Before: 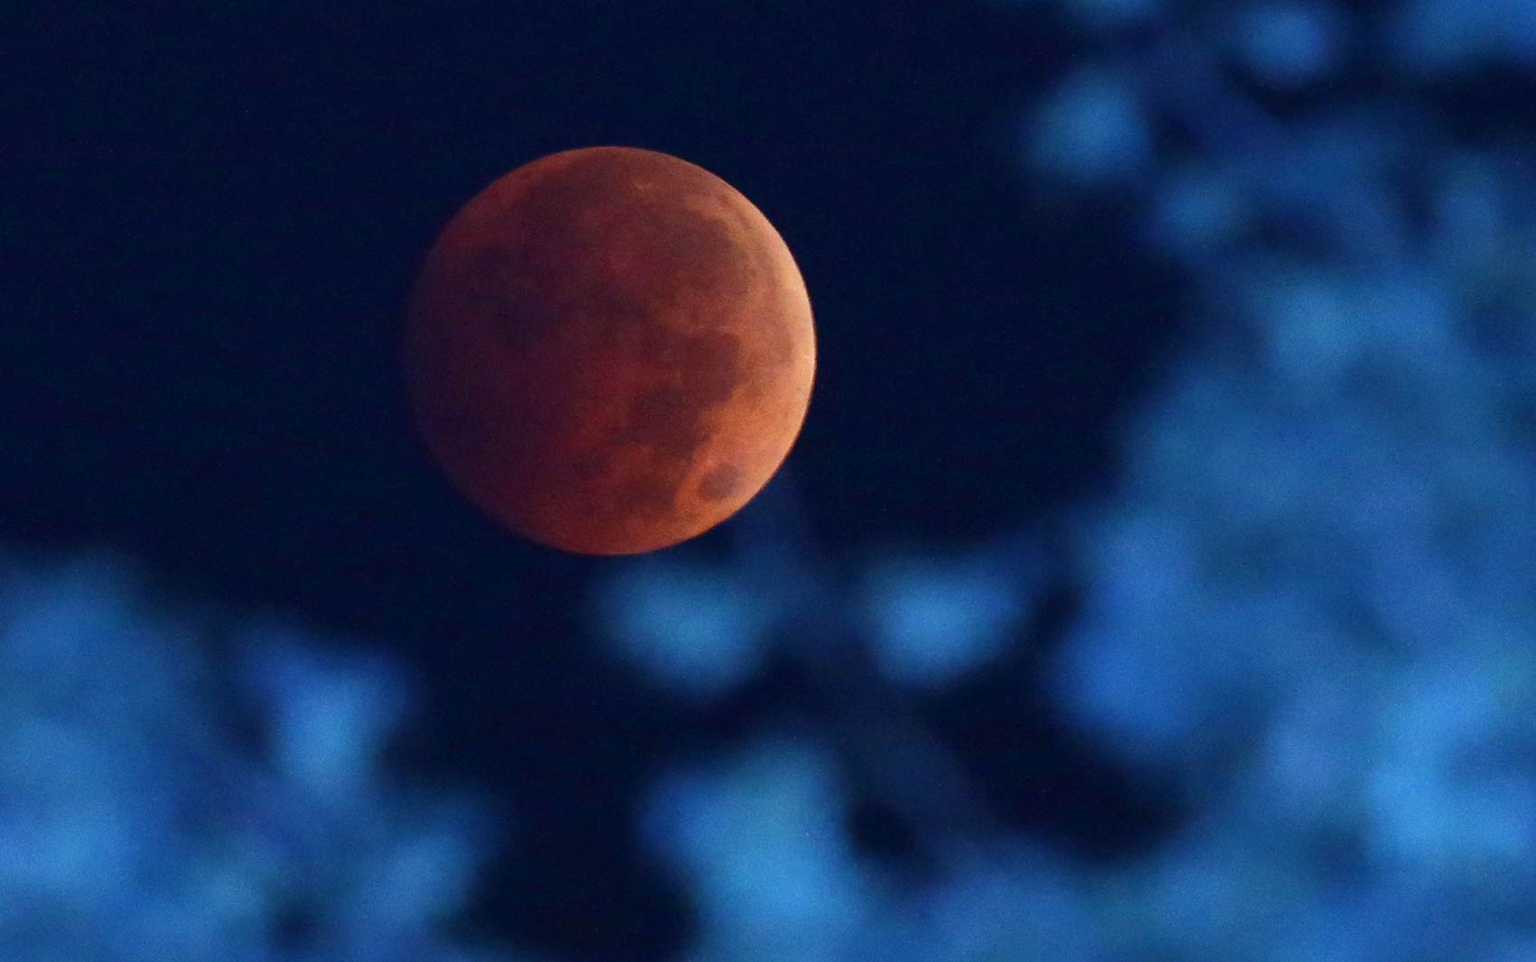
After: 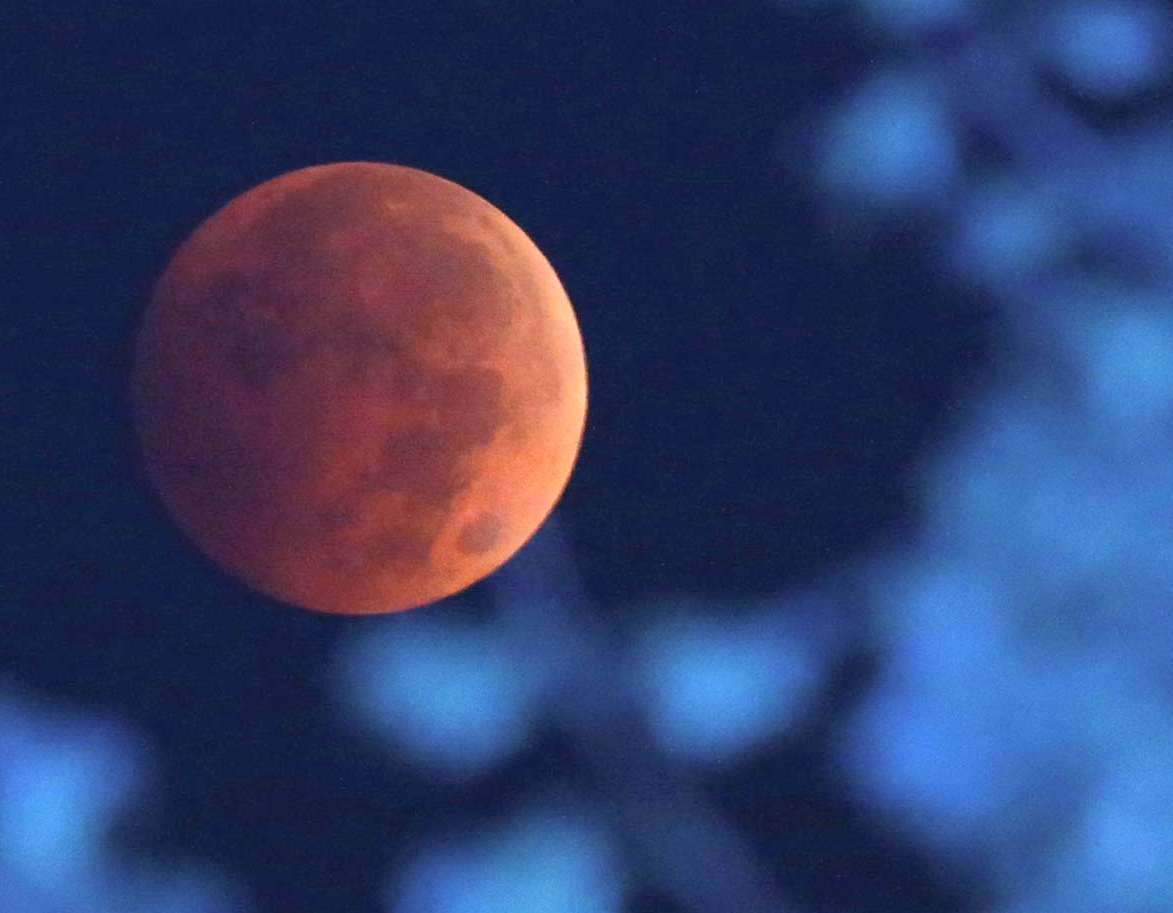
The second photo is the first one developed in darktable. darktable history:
crop: left 18.618%, right 12.336%, bottom 14.195%
contrast brightness saturation: contrast 0.099, brightness 0.291, saturation 0.138
